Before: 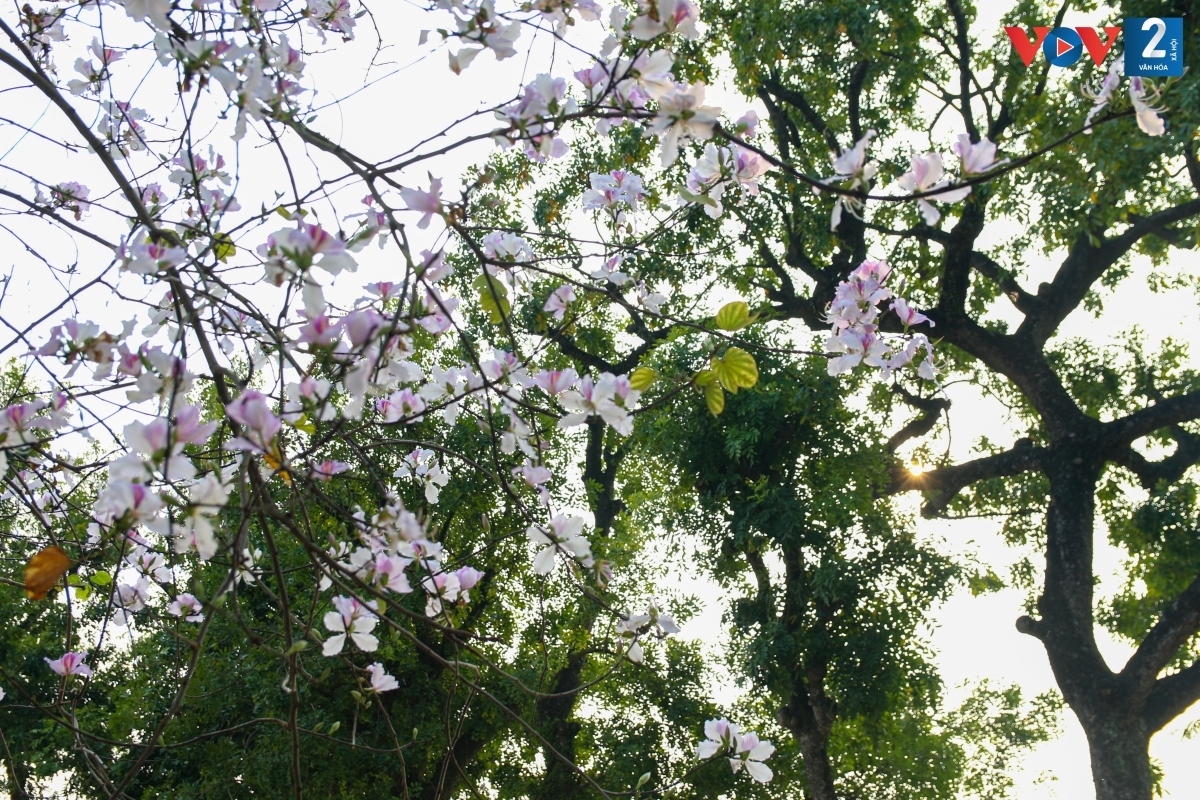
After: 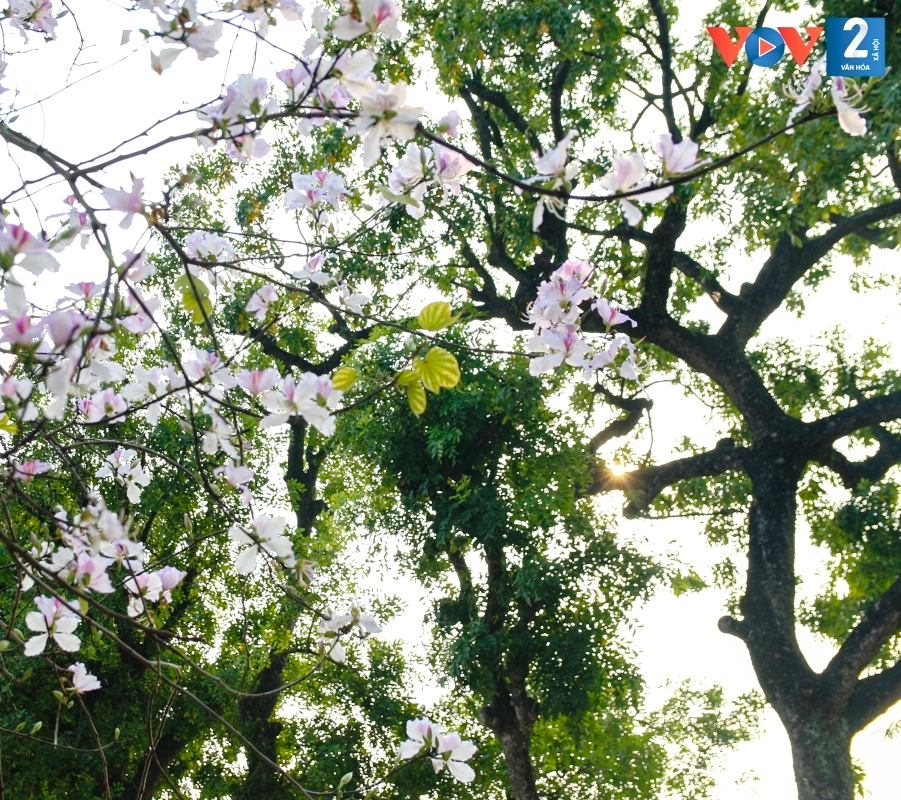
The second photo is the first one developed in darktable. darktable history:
tone curve: curves: ch0 [(0, 0) (0.003, 0.005) (0.011, 0.011) (0.025, 0.022) (0.044, 0.038) (0.069, 0.062) (0.1, 0.091) (0.136, 0.128) (0.177, 0.183) (0.224, 0.246) (0.277, 0.325) (0.335, 0.403) (0.399, 0.473) (0.468, 0.557) (0.543, 0.638) (0.623, 0.709) (0.709, 0.782) (0.801, 0.847) (0.898, 0.923) (1, 1)], preserve colors none
crop and rotate: left 24.851%
exposure: exposure 0.176 EV, compensate highlight preservation false
